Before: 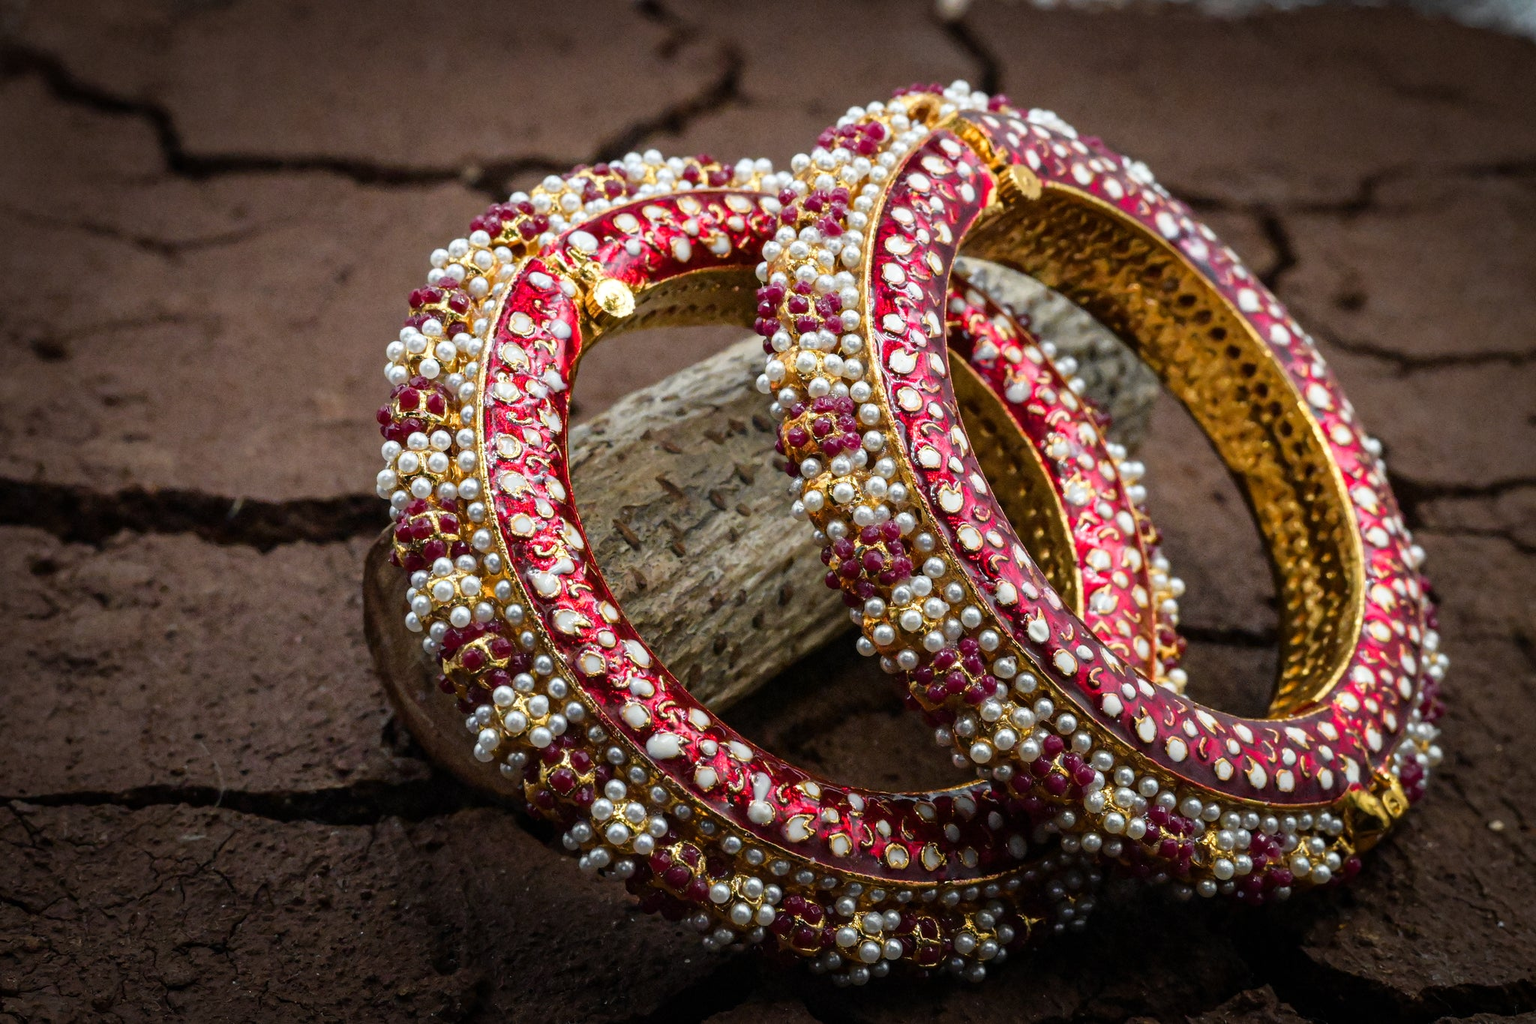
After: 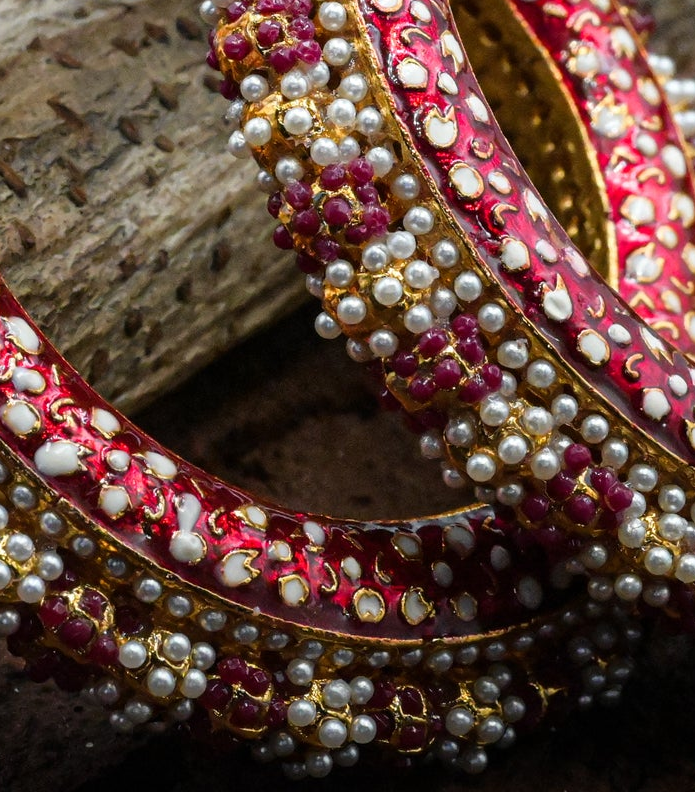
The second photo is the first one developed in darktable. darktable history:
crop: left 40.41%, top 39.272%, right 25.62%, bottom 2.705%
